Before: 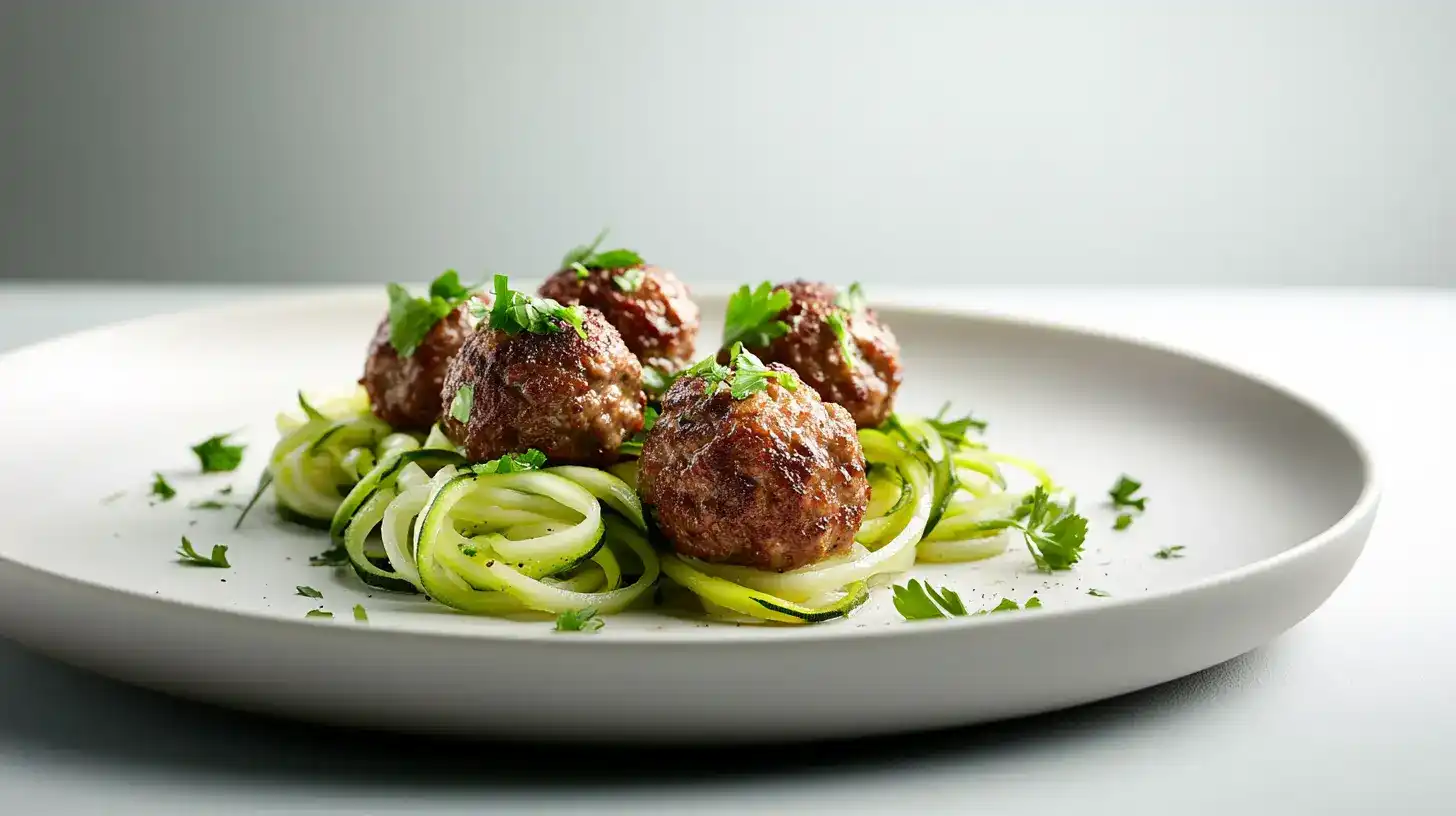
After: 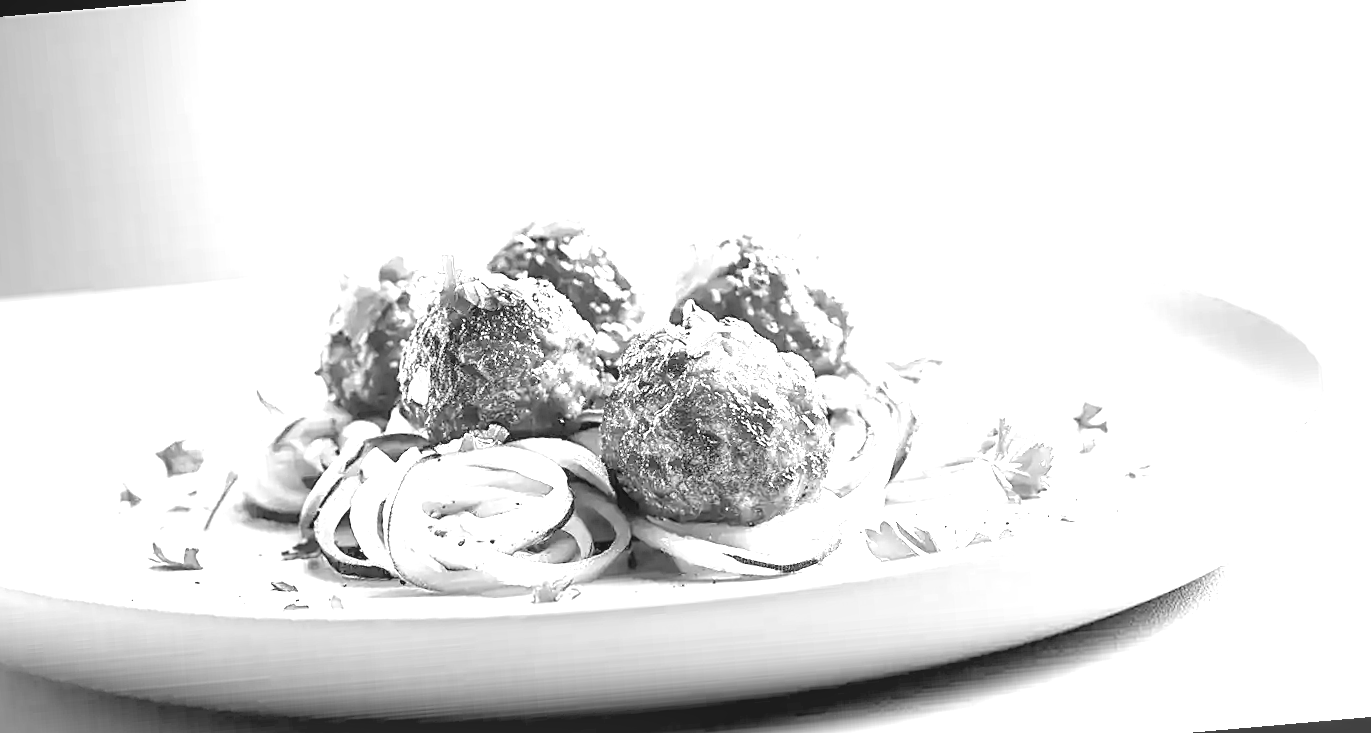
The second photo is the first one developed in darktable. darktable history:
sharpen: on, module defaults
contrast brightness saturation: brightness 0.13
local contrast: detail 110%
exposure: black level correction 0.001, exposure 1.822 EV, compensate exposure bias true, compensate highlight preservation false
color zones: curves: ch0 [(0, 0.5) (0.143, 0.5) (0.286, 0.5) (0.429, 0.5) (0.571, 0.5) (0.714, 0.476) (0.857, 0.5) (1, 0.5)]; ch2 [(0, 0.5) (0.143, 0.5) (0.286, 0.5) (0.429, 0.5) (0.571, 0.5) (0.714, 0.487) (0.857, 0.5) (1, 0.5)]
rotate and perspective: rotation -5°, crop left 0.05, crop right 0.952, crop top 0.11, crop bottom 0.89
monochrome: on, module defaults
